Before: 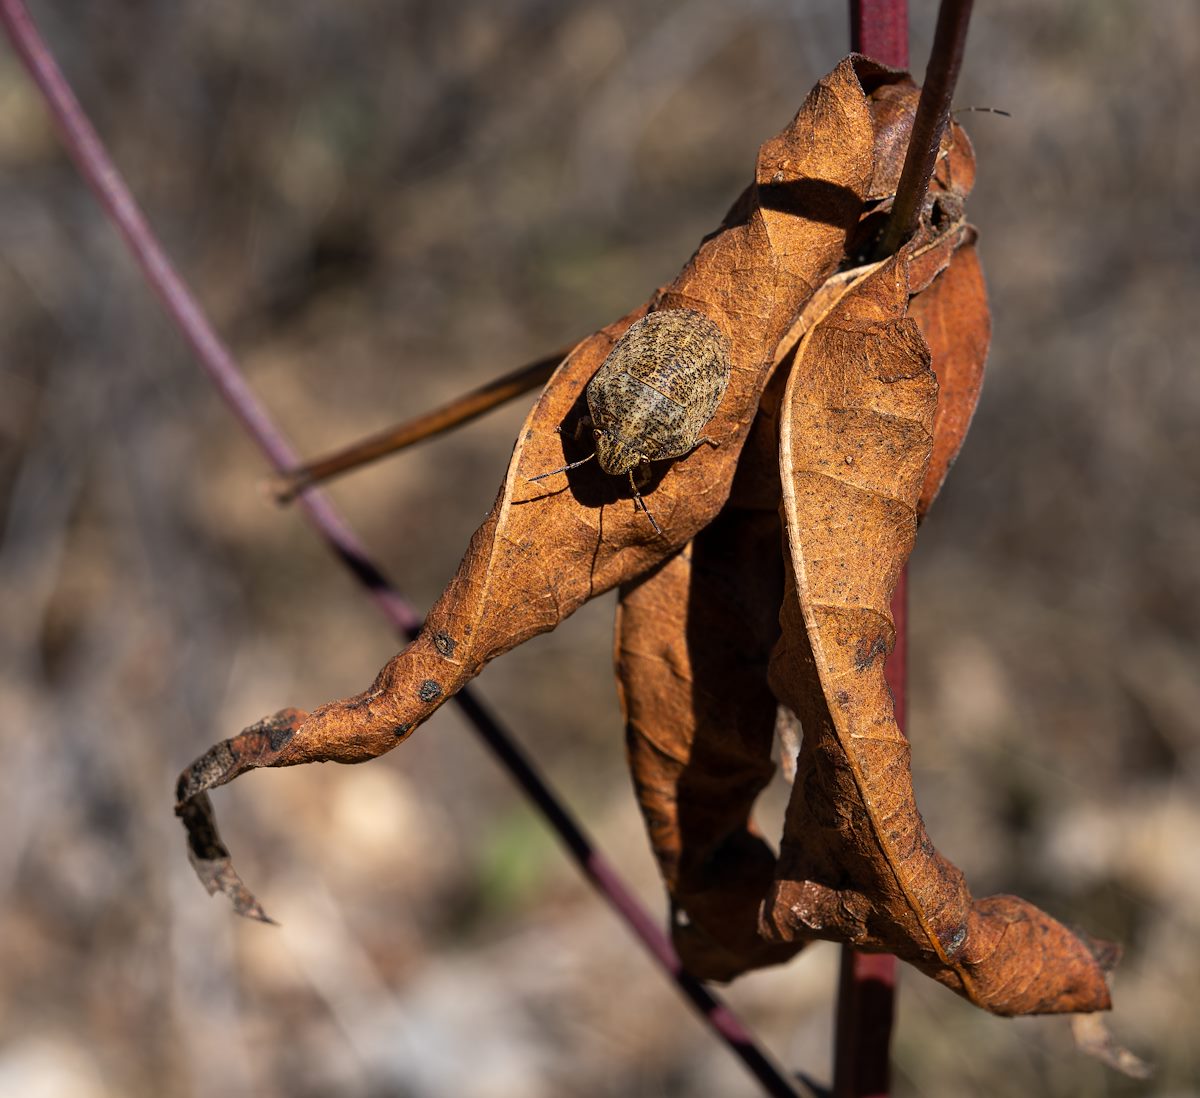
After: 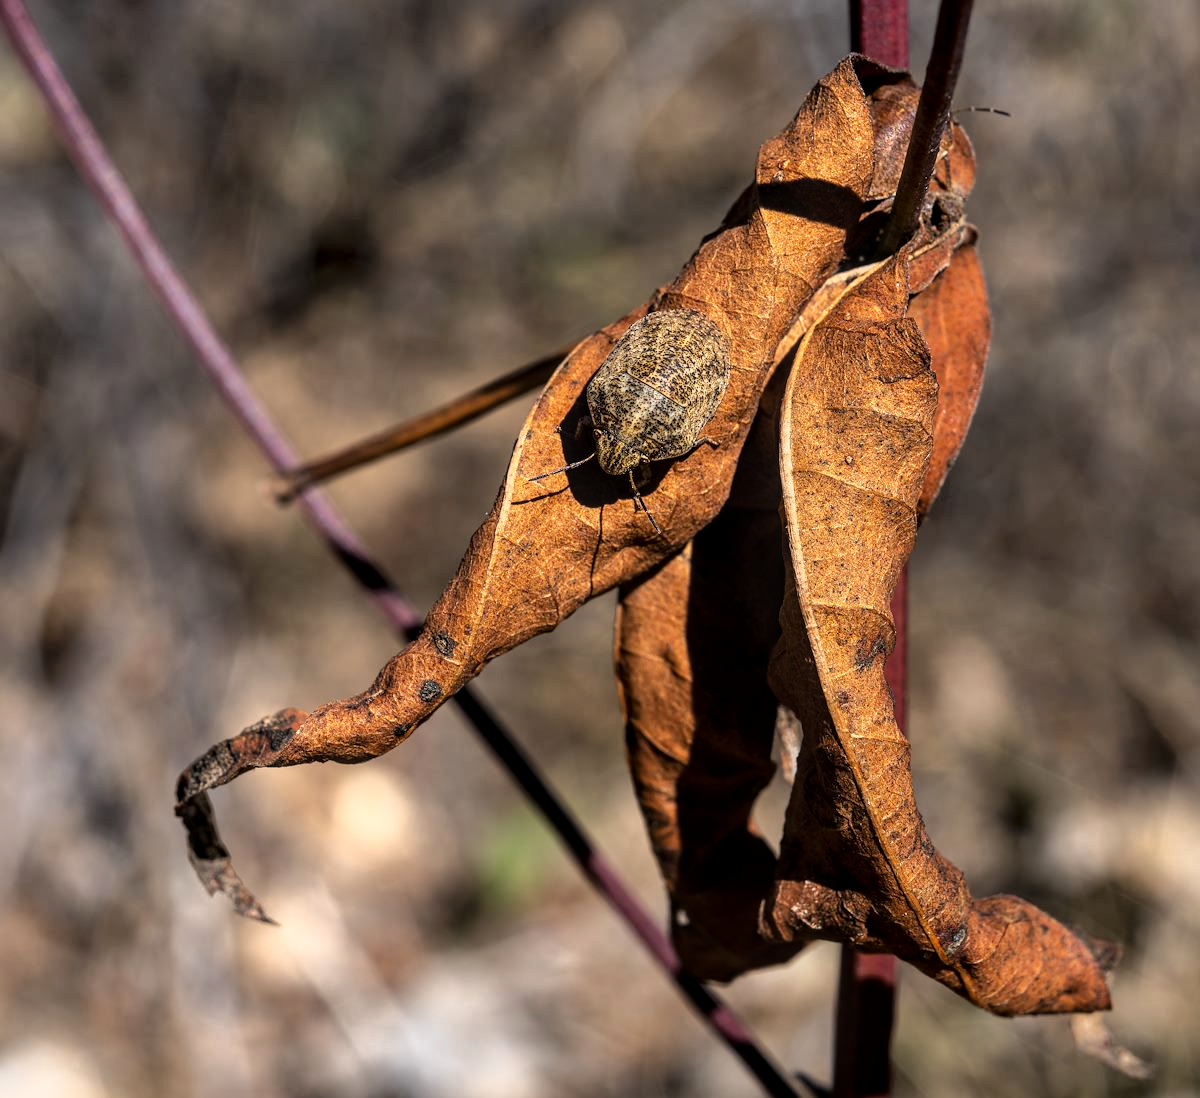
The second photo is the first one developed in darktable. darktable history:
local contrast: on, module defaults
tone curve: curves: ch0 [(0, 0) (0.105, 0.068) (0.195, 0.162) (0.283, 0.283) (0.384, 0.404) (0.485, 0.531) (0.638, 0.681) (0.795, 0.879) (1, 0.977)]; ch1 [(0, 0) (0.161, 0.092) (0.35, 0.33) (0.379, 0.401) (0.456, 0.469) (0.504, 0.498) (0.53, 0.532) (0.58, 0.619) (0.635, 0.671) (1, 1)]; ch2 [(0, 0) (0.371, 0.362) (0.437, 0.437) (0.483, 0.484) (0.53, 0.515) (0.56, 0.58) (0.622, 0.606) (1, 1)], color space Lab, linked channels, preserve colors none
